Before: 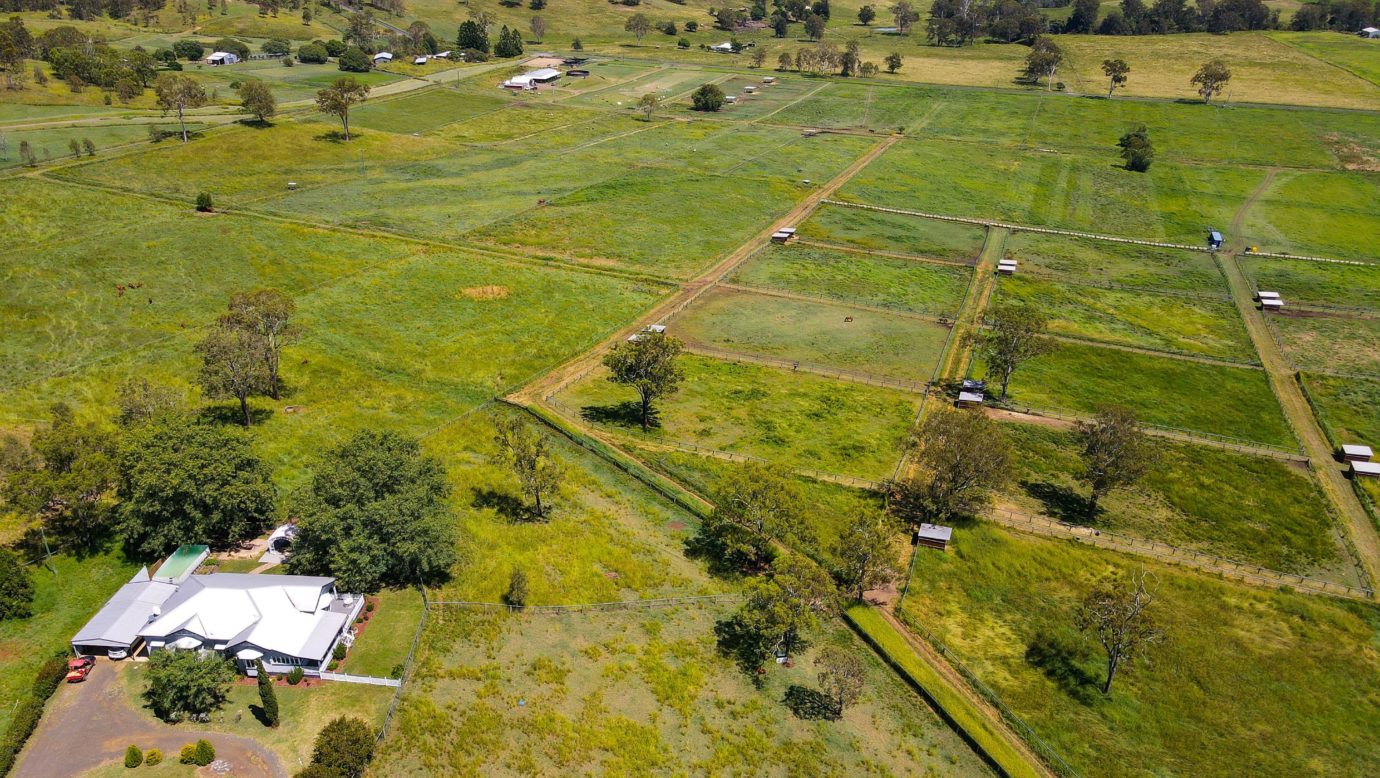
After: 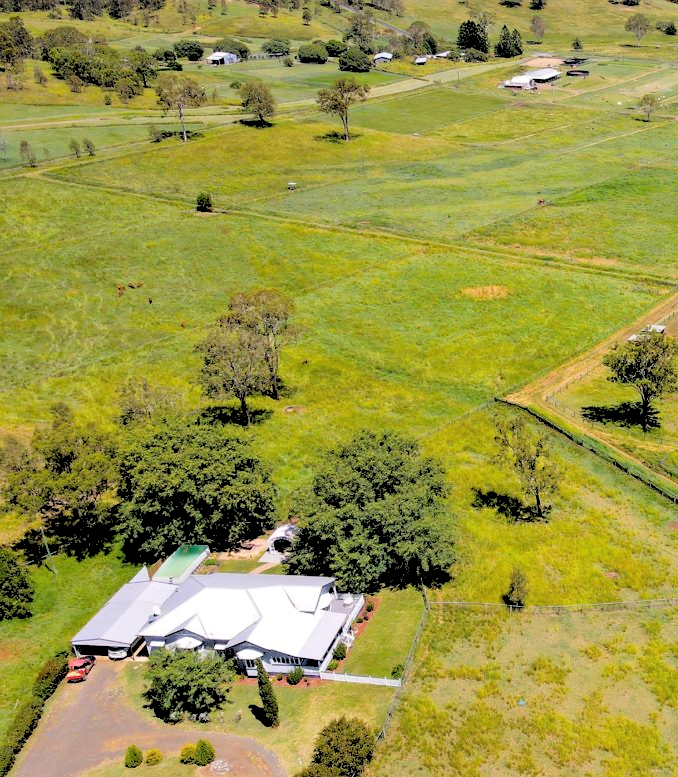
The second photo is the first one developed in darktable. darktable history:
rgb levels: levels [[0.027, 0.429, 0.996], [0, 0.5, 1], [0, 0.5, 1]]
crop and rotate: left 0%, top 0%, right 50.845%
